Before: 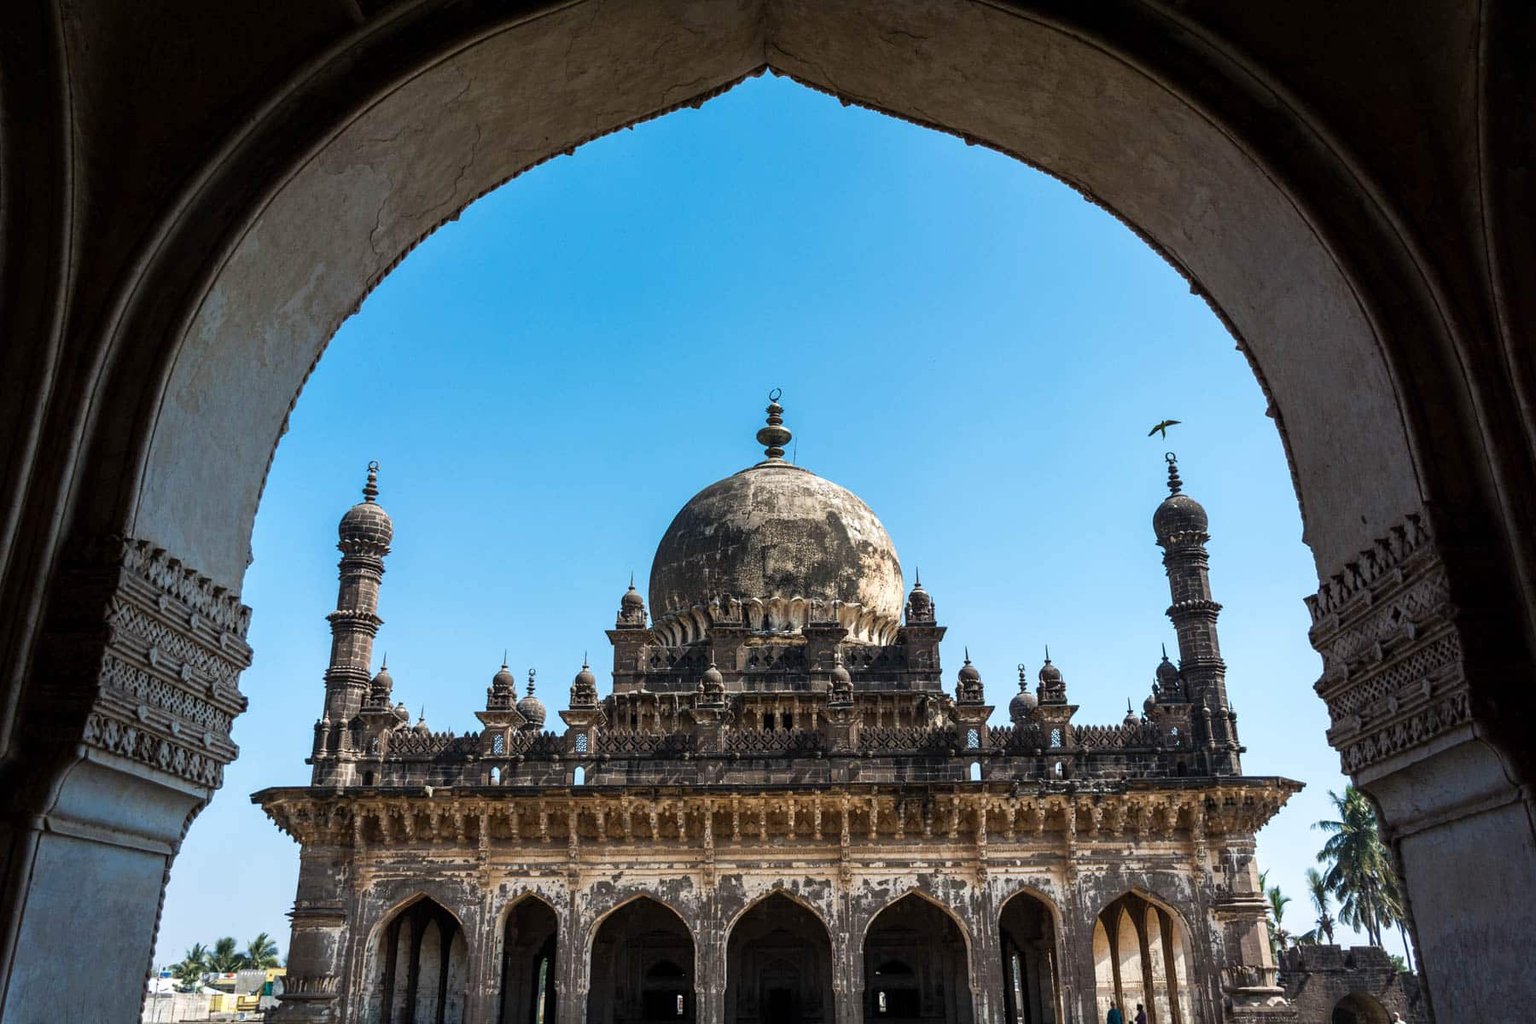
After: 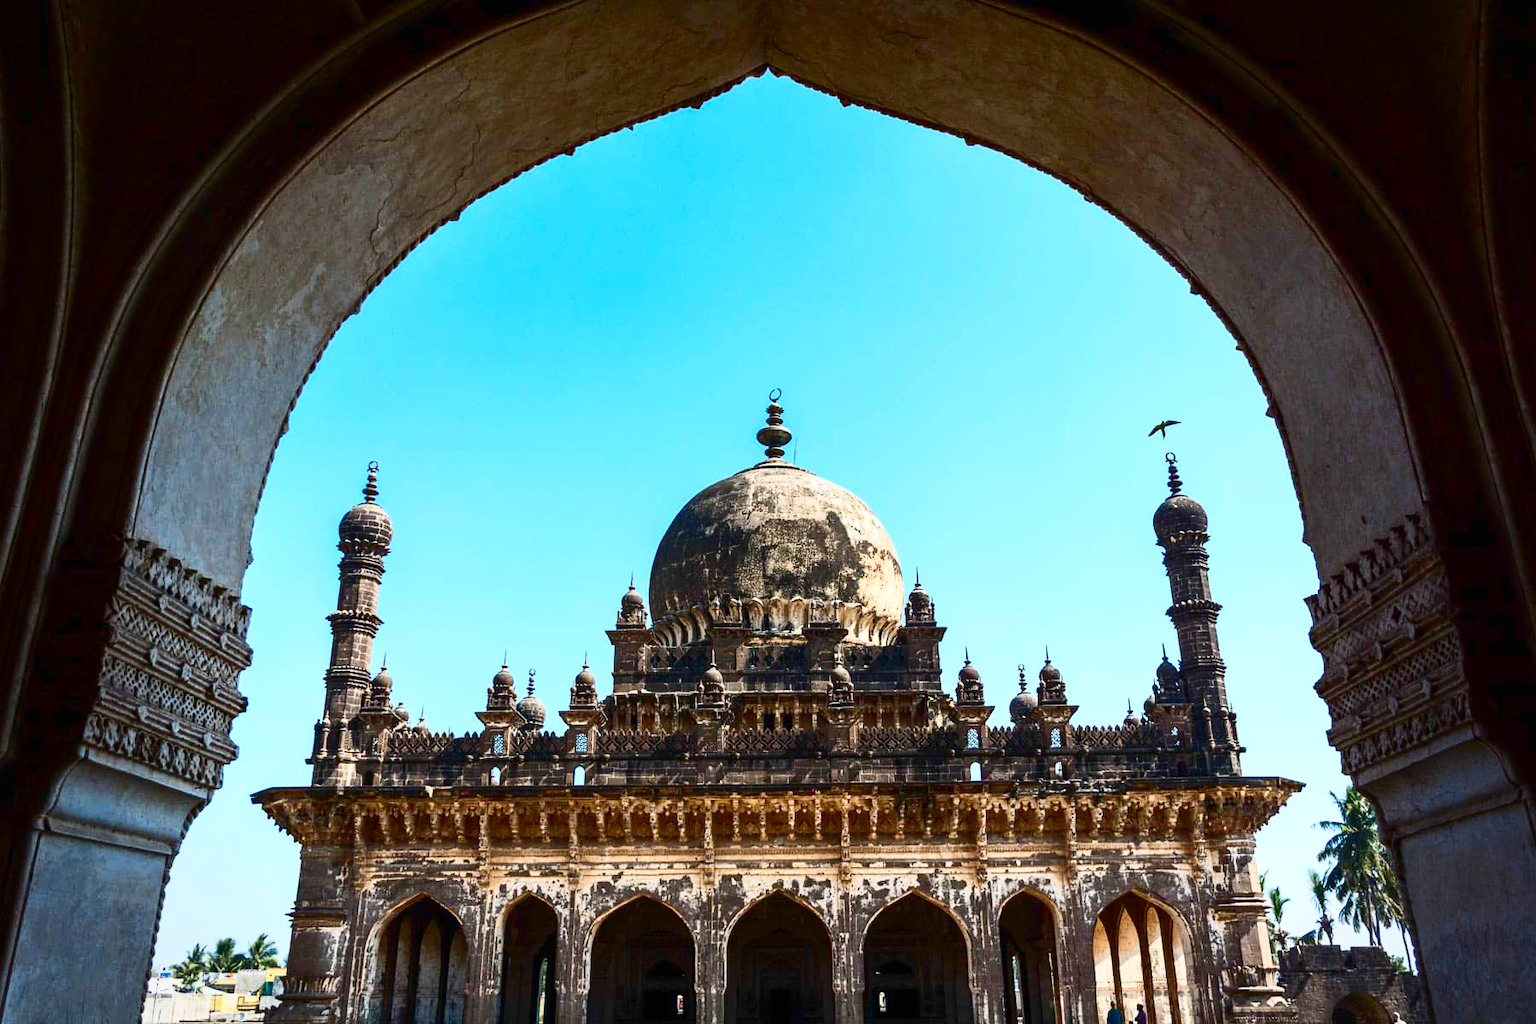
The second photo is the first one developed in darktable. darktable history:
vignetting: brightness -0.185, saturation -0.307
color calibration: illuminant same as pipeline (D50), adaptation XYZ, x 0.345, y 0.357, temperature 5009.02 K, gamut compression 1.66
contrast brightness saturation: contrast 0.401, brightness 0.041, saturation 0.265
levels: levels [0, 0.445, 1]
